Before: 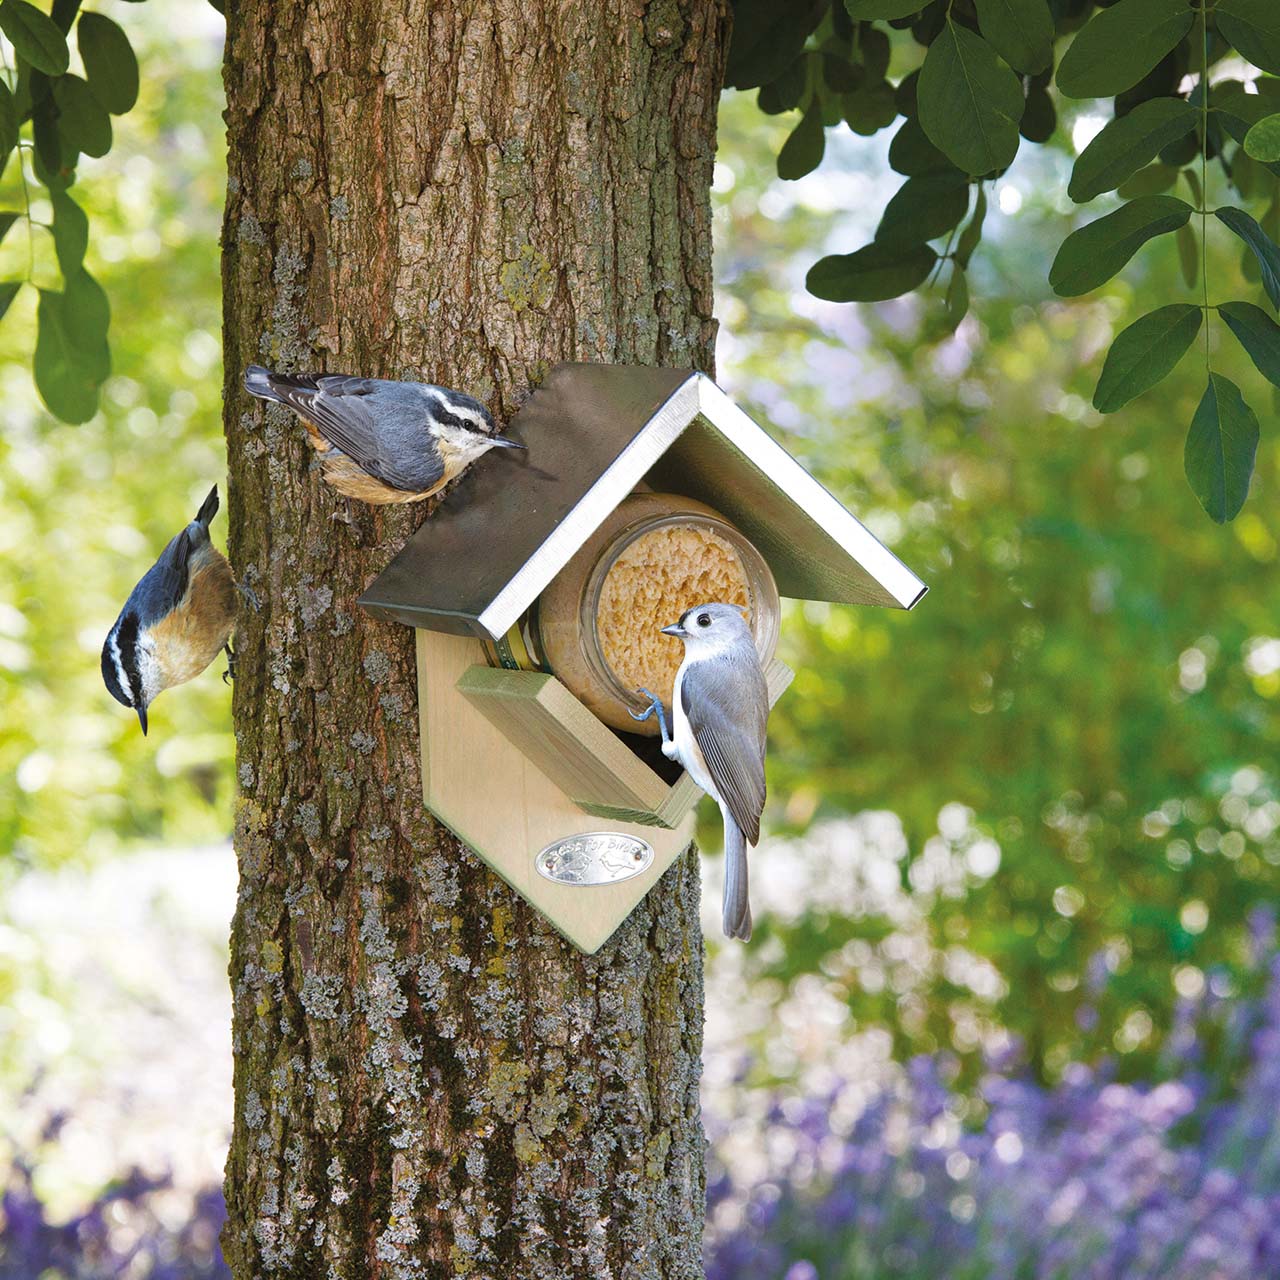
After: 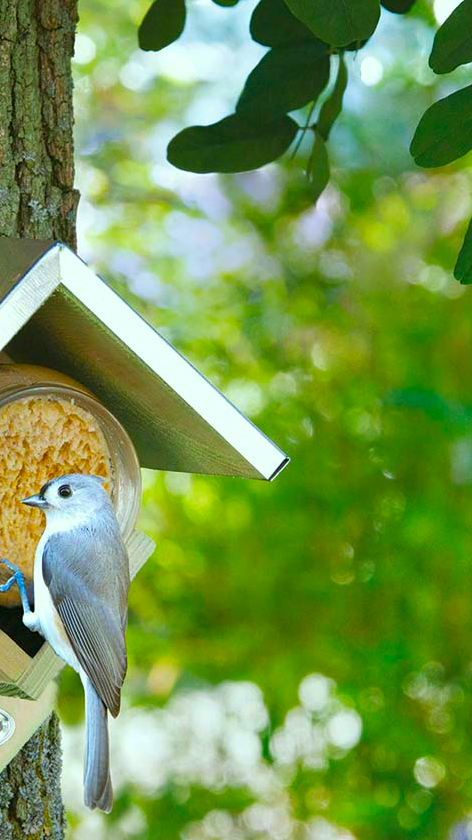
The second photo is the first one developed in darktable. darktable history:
crop and rotate: left 49.936%, top 10.094%, right 13.136%, bottom 24.256%
color correction: highlights a* -7.33, highlights b* 1.26, shadows a* -3.55, saturation 1.4
